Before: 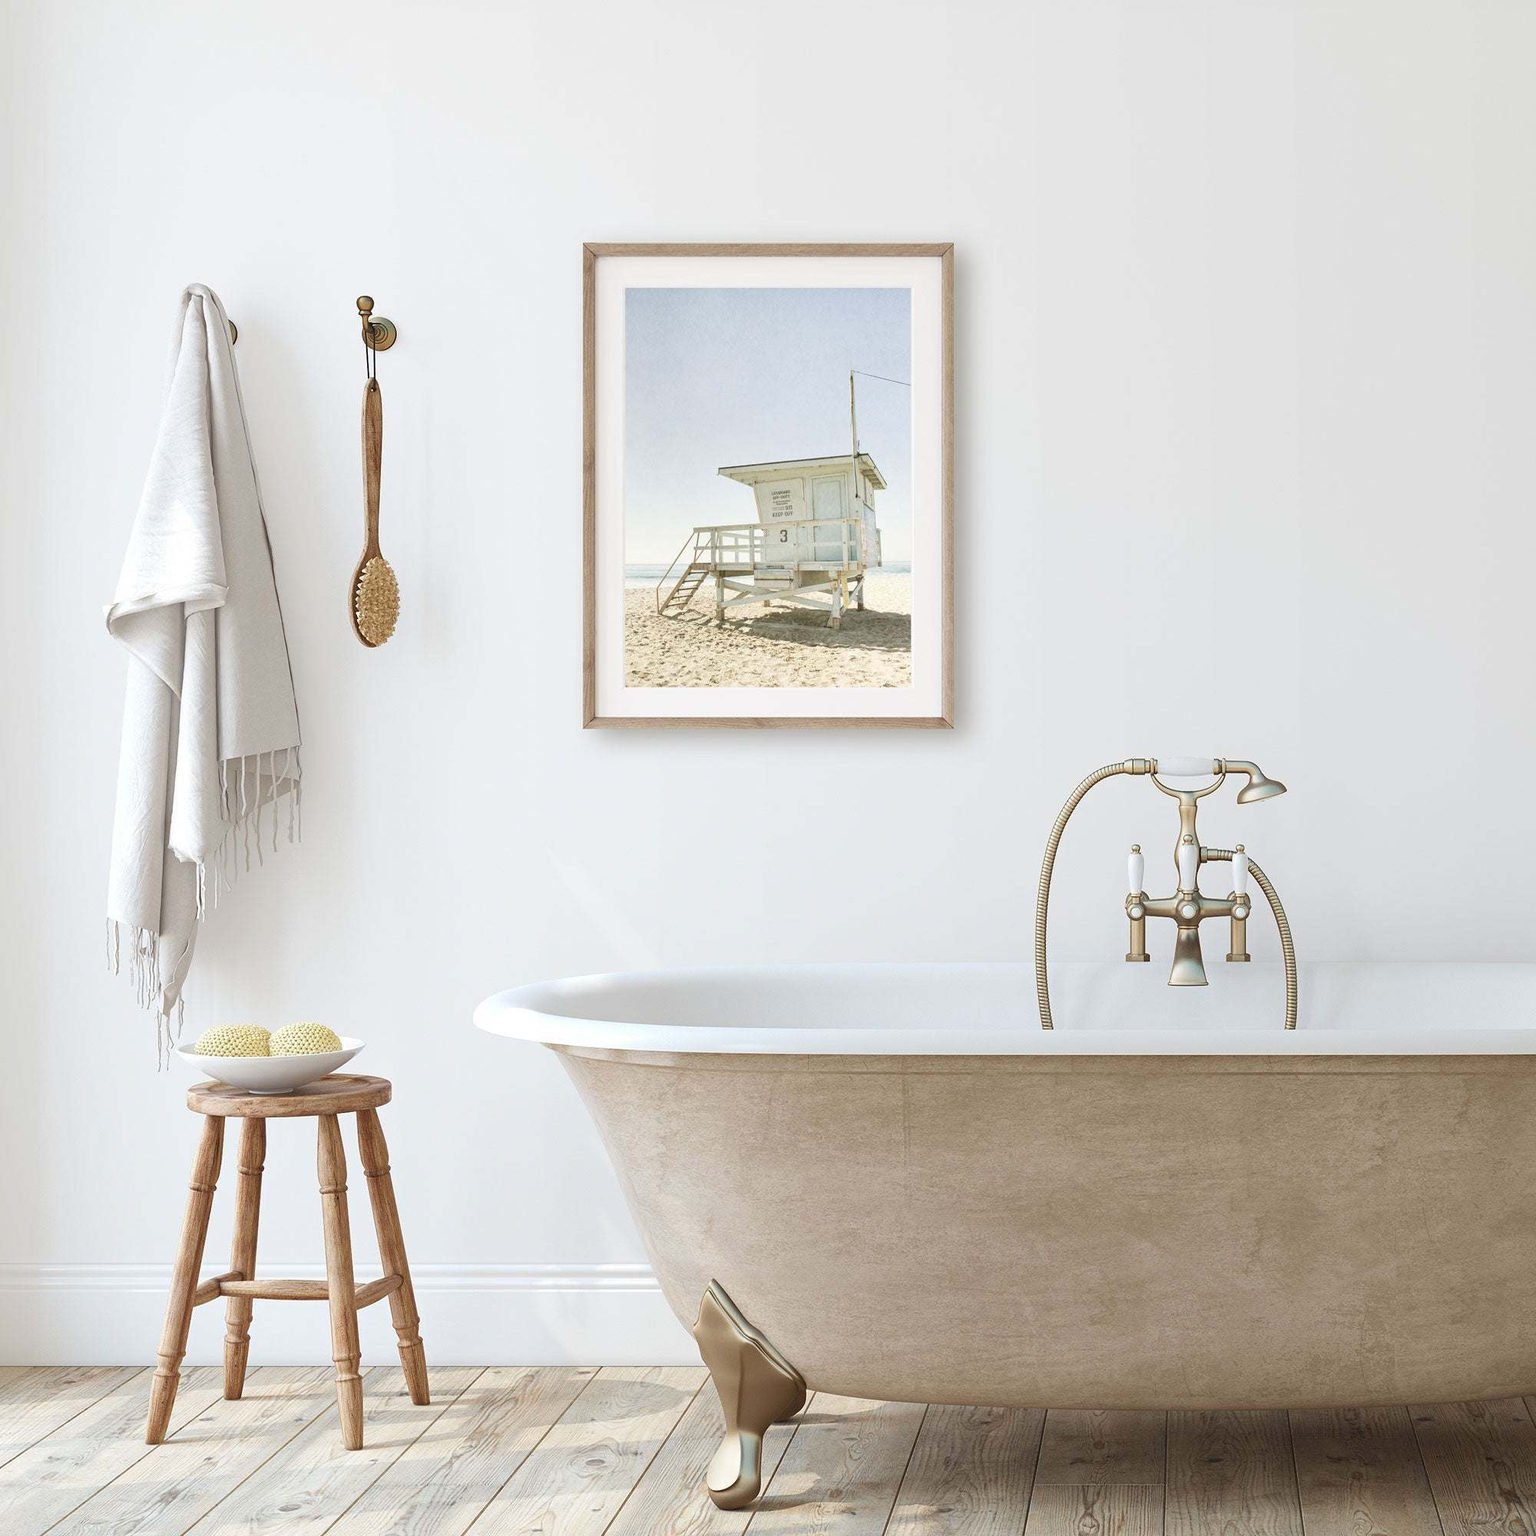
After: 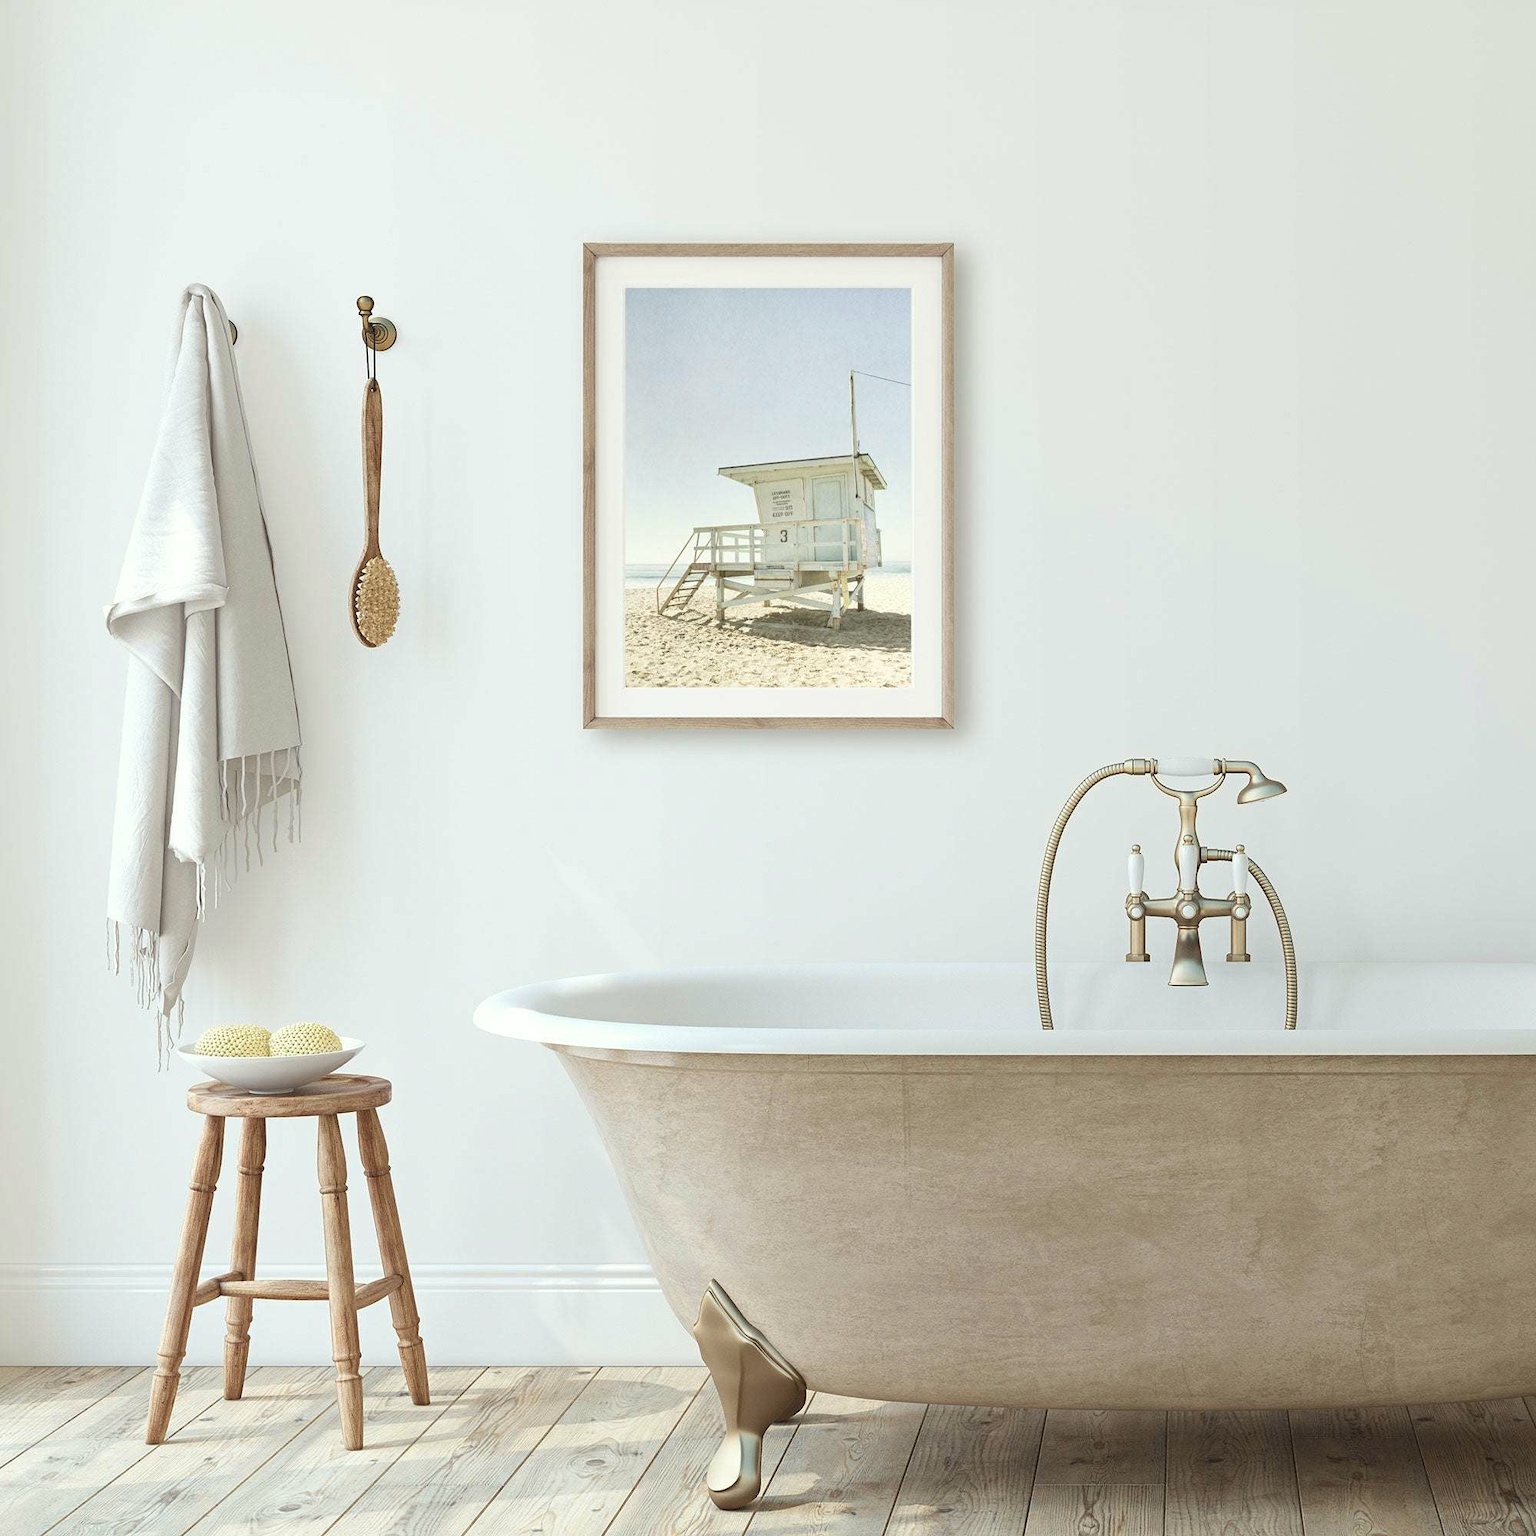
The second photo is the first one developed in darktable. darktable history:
color correction: highlights a* -2.68, highlights b* 2.57
color zones: curves: ch0 [(0, 0.558) (0.143, 0.559) (0.286, 0.529) (0.429, 0.505) (0.571, 0.5) (0.714, 0.5) (0.857, 0.5) (1, 0.558)]; ch1 [(0, 0.469) (0.01, 0.469) (0.12, 0.446) (0.248, 0.469) (0.5, 0.5) (0.748, 0.5) (0.99, 0.469) (1, 0.469)]
